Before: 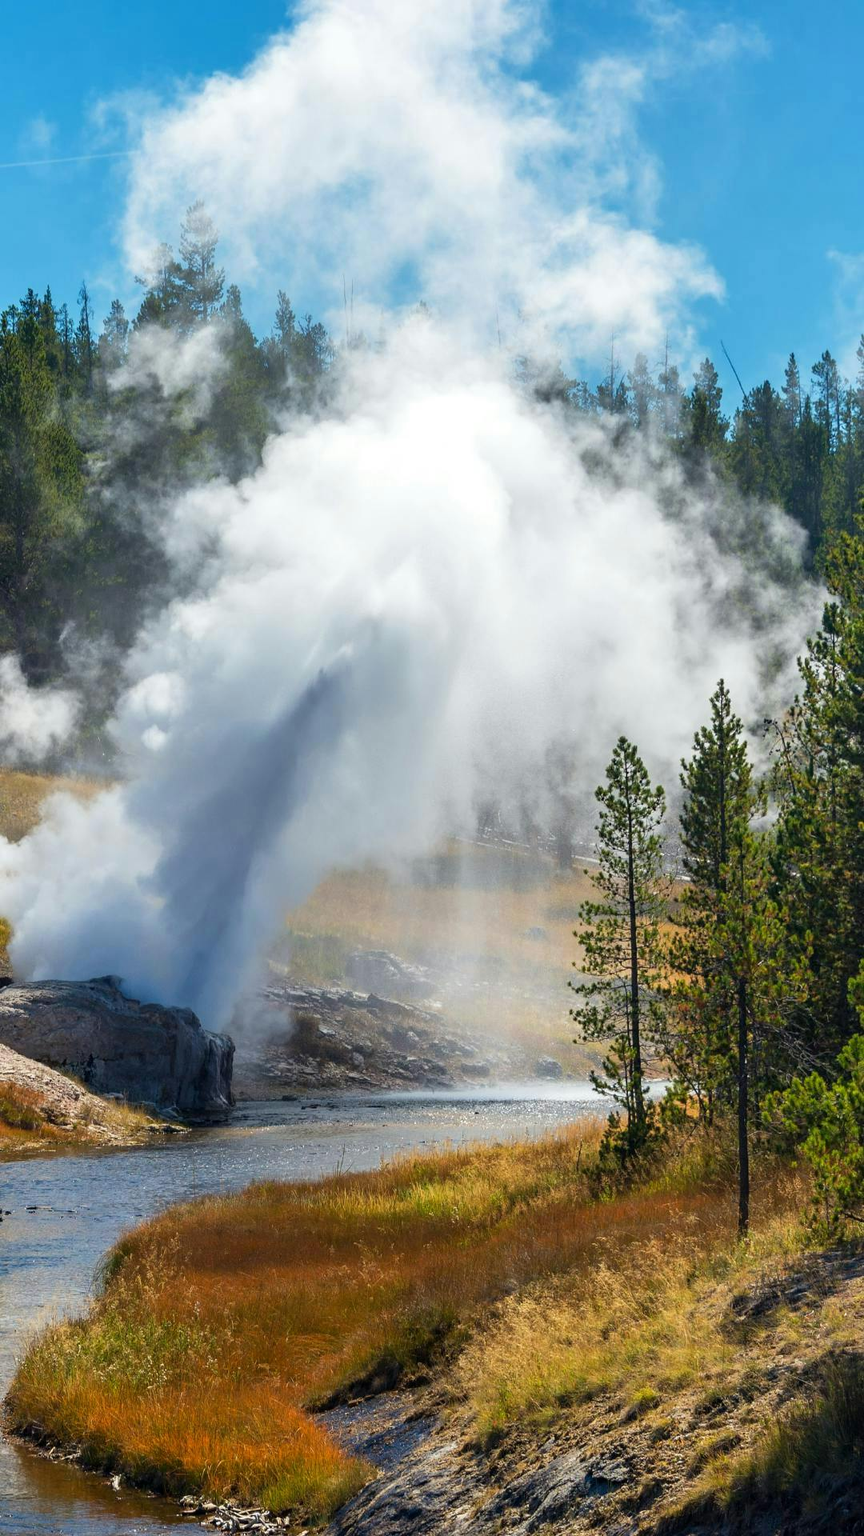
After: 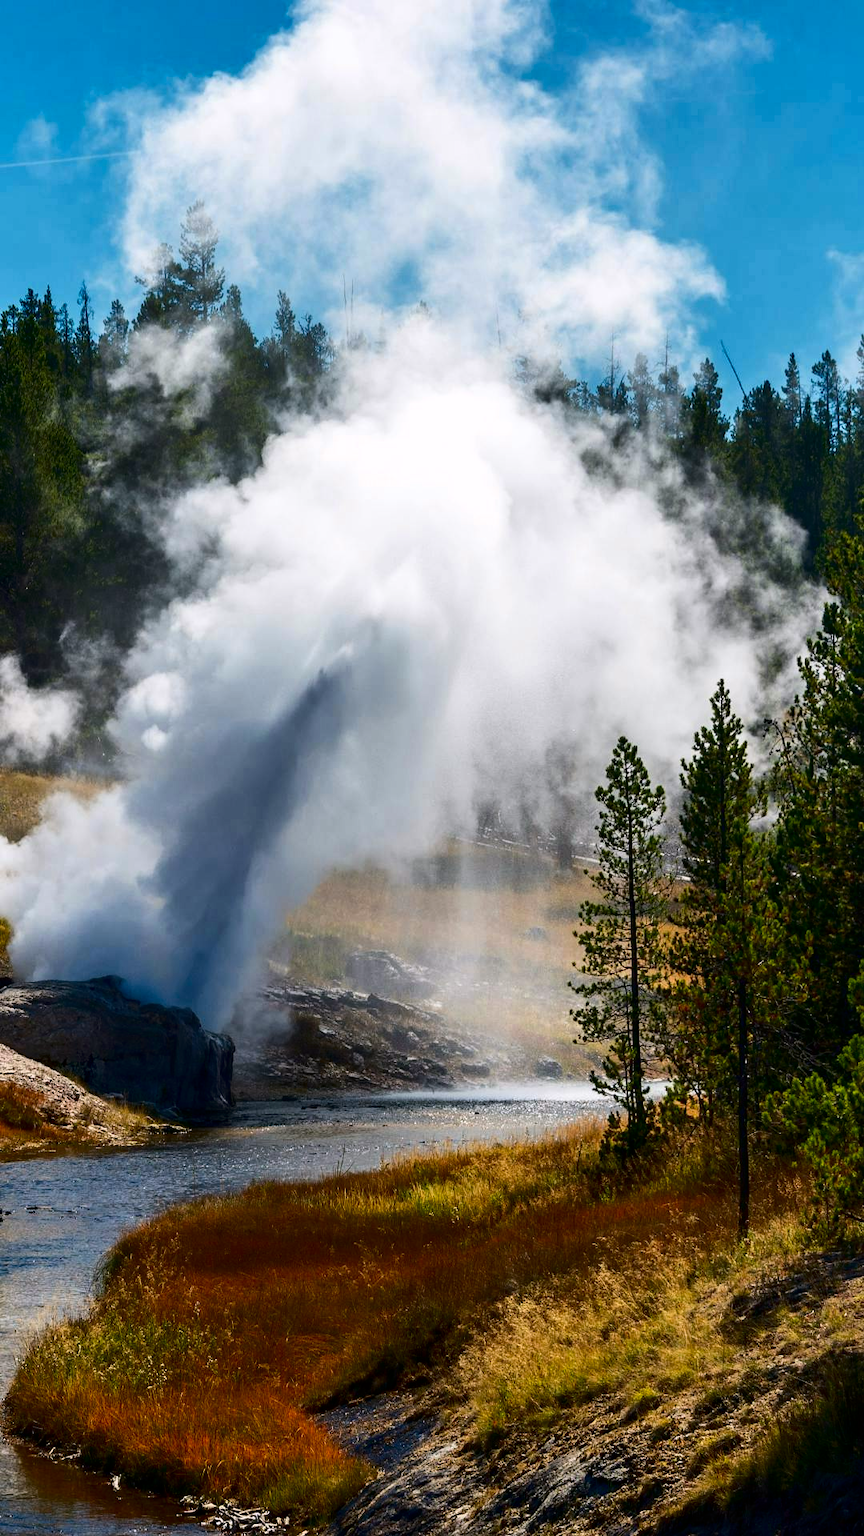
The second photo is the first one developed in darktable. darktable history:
contrast brightness saturation: contrast 0.19, brightness -0.24, saturation 0.11
color correction: highlights a* 3.12, highlights b* -1.55, shadows a* -0.101, shadows b* 2.52, saturation 0.98
